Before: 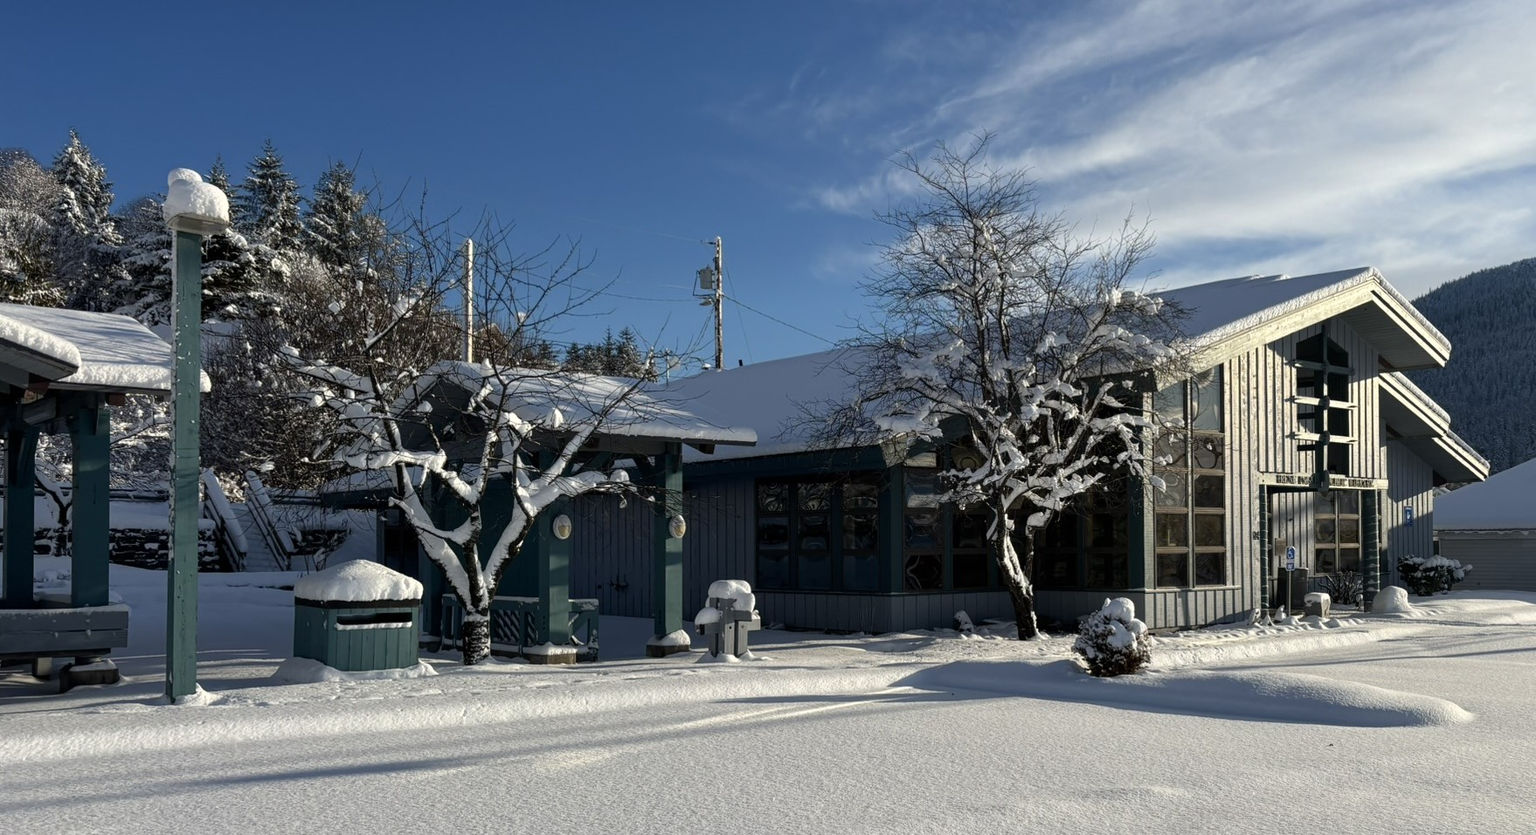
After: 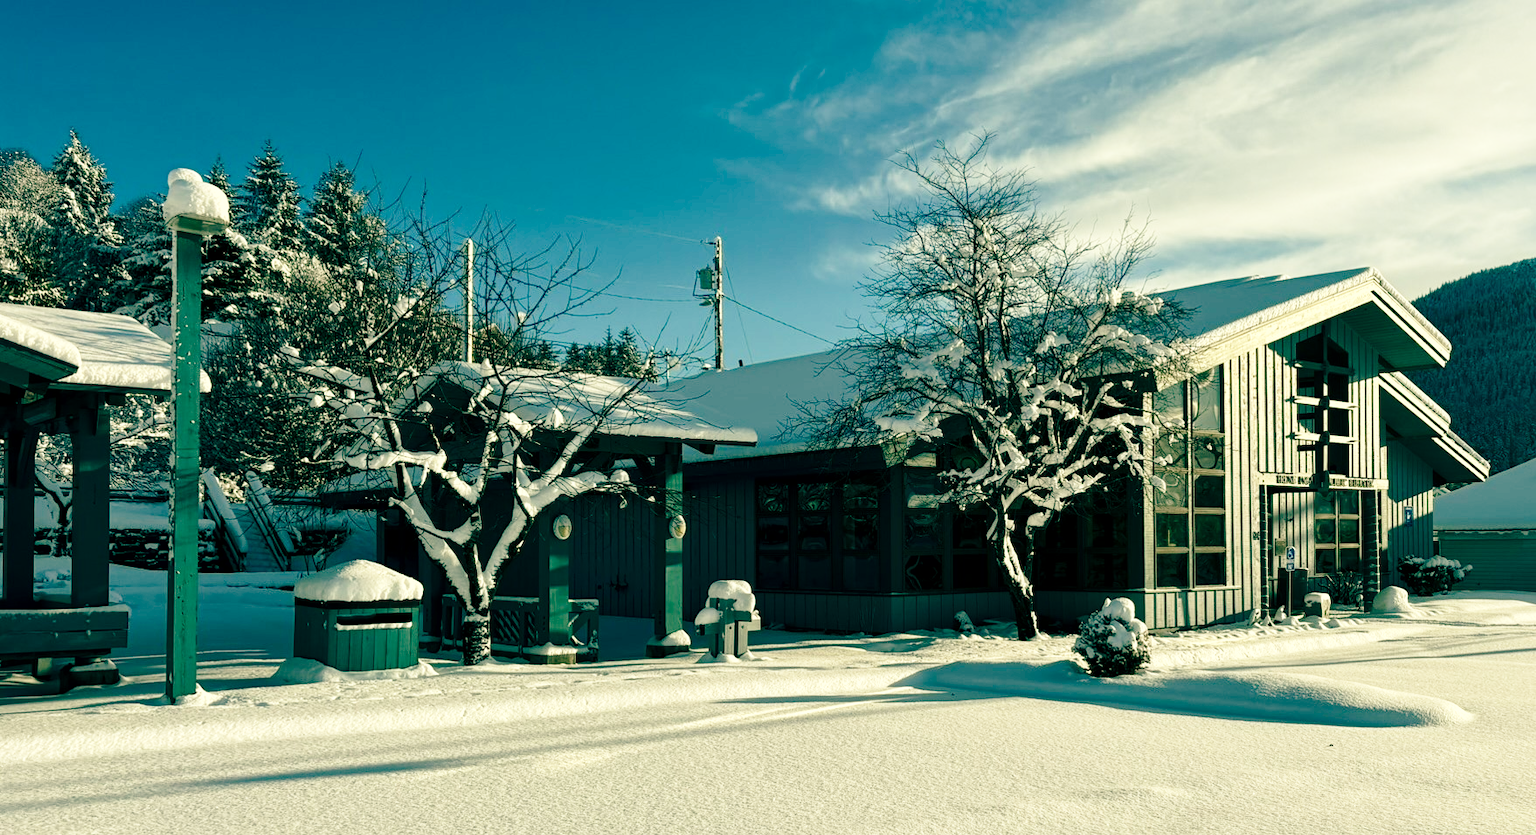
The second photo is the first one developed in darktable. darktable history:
local contrast: mode bilateral grid, contrast 20, coarseness 50, detail 120%, midtone range 0.2
base curve: curves: ch0 [(0, 0) (0.028, 0.03) (0.121, 0.232) (0.46, 0.748) (0.859, 0.968) (1, 1)], preserve colors none
color balance: mode lift, gamma, gain (sRGB), lift [1, 0.69, 1, 1], gamma [1, 1.482, 1, 1], gain [1, 1, 1, 0.802]
